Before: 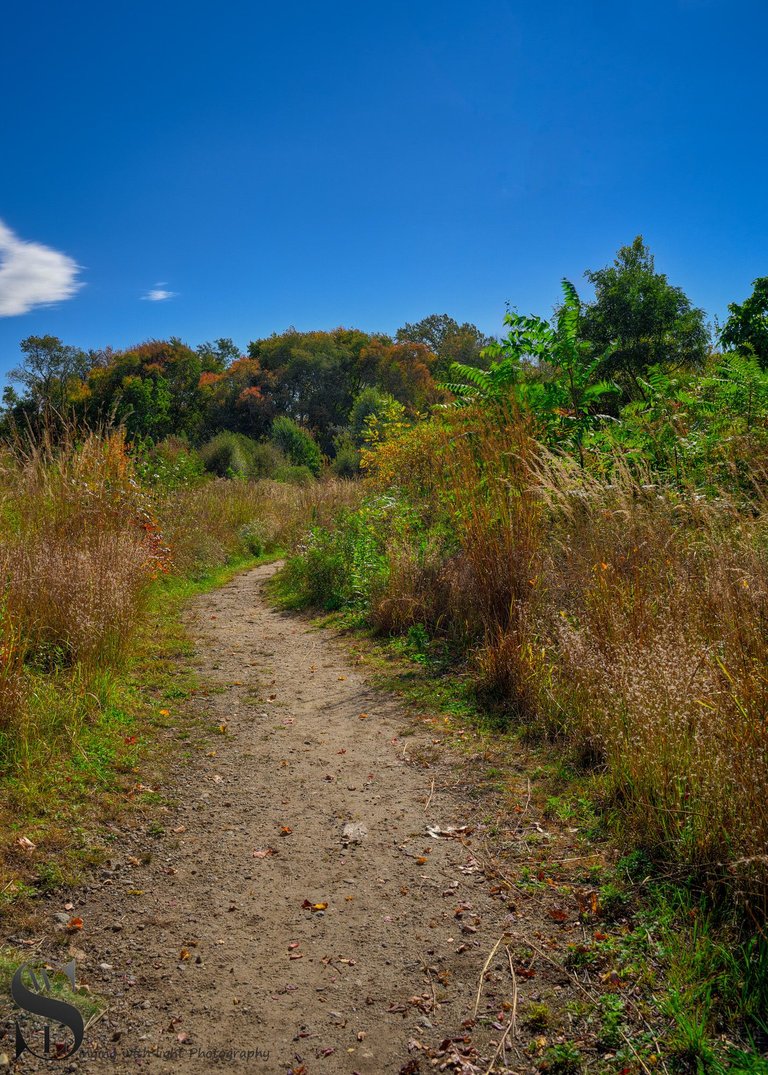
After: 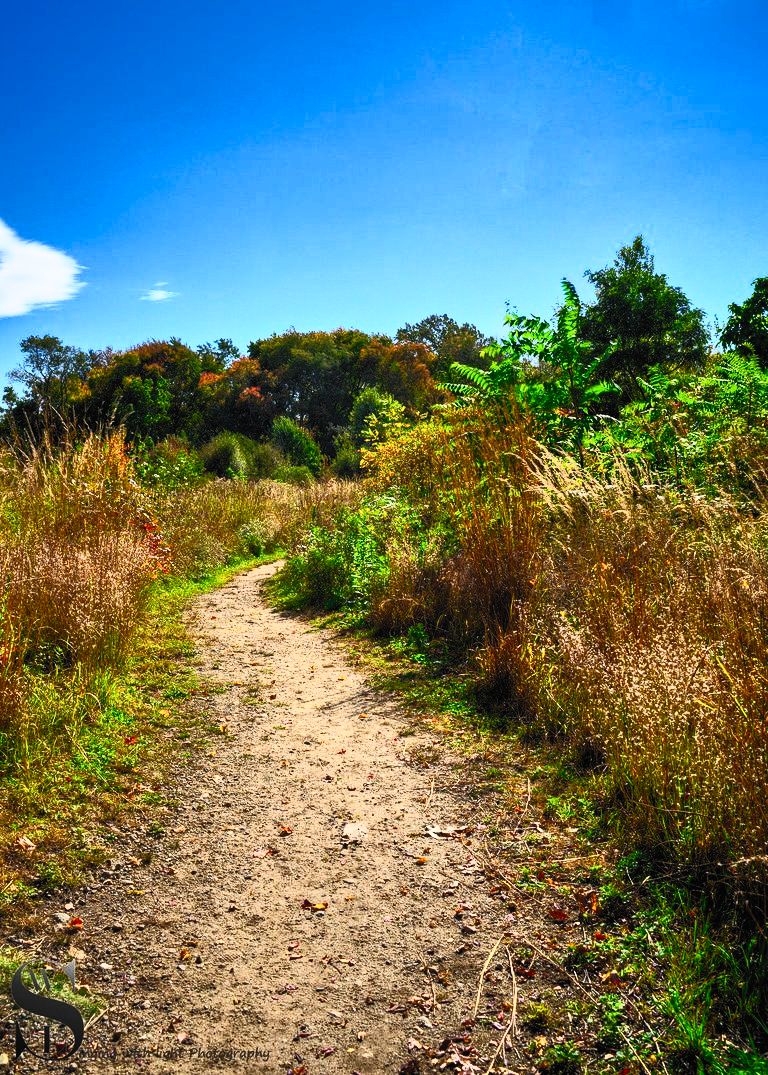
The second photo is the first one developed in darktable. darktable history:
contrast brightness saturation: contrast 0.823, brightness 0.601, saturation 0.574
filmic rgb: black relative exposure -7.65 EV, white relative exposure 4.56 EV, hardness 3.61, color science v4 (2020), iterations of high-quality reconstruction 0, contrast in shadows soft, contrast in highlights soft
